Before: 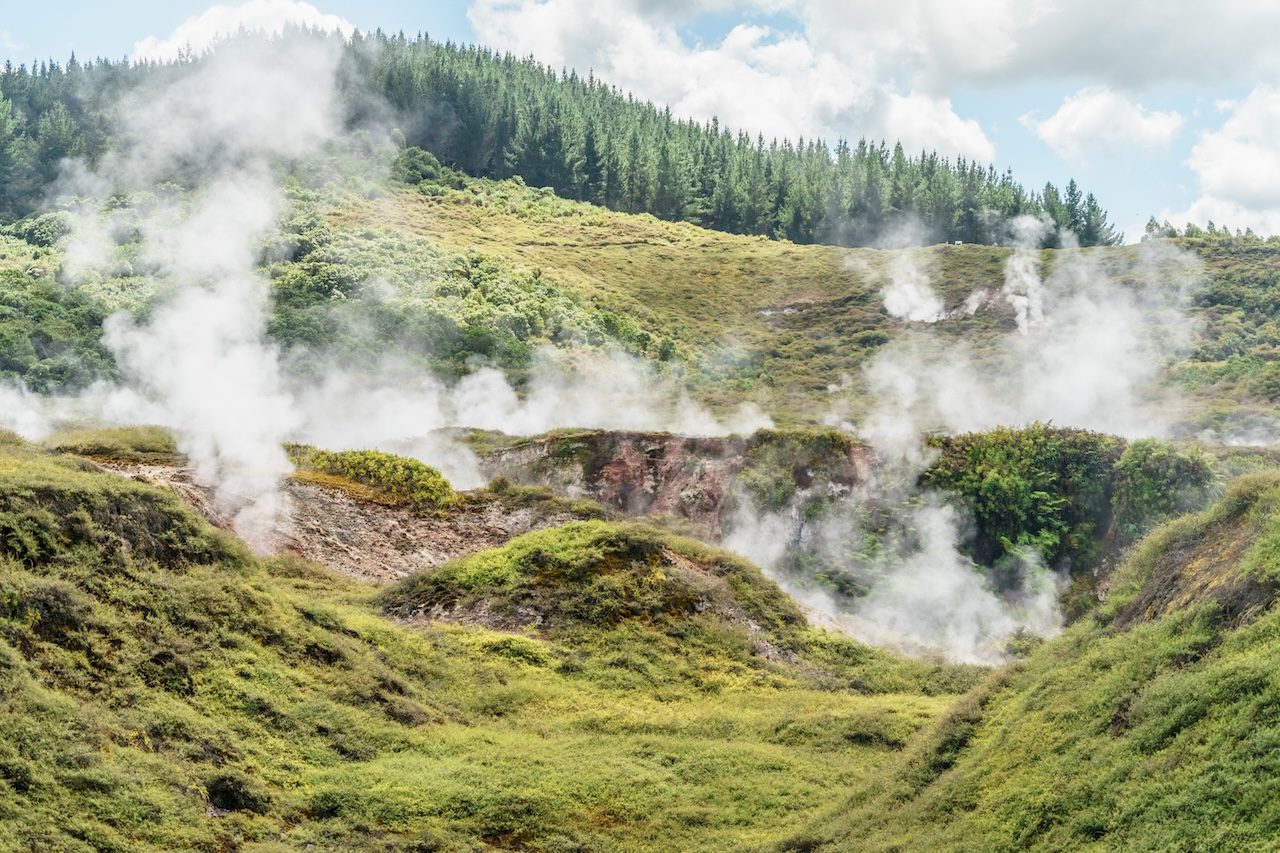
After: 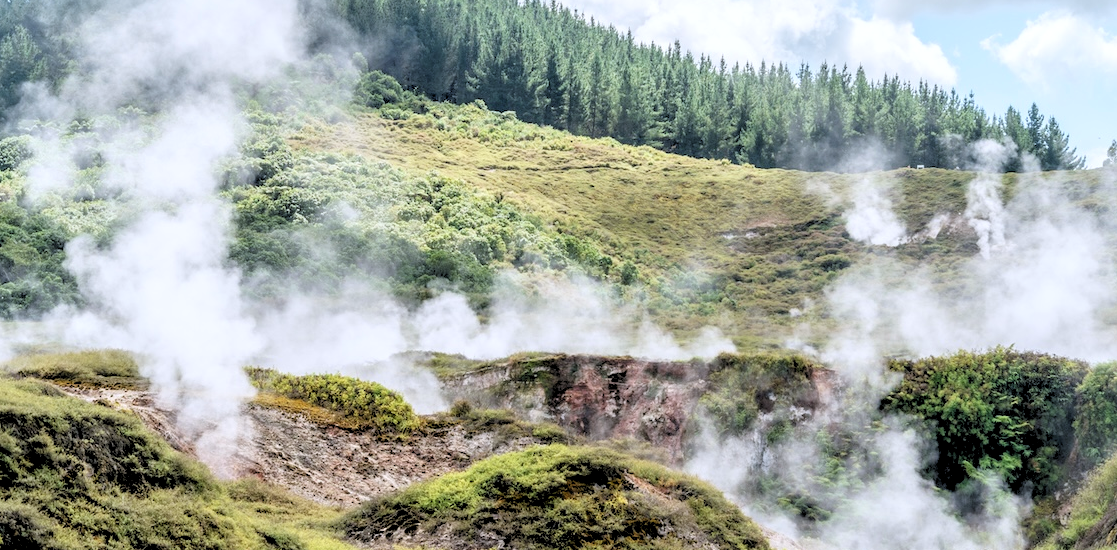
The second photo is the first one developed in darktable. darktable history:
crop: left 3.015%, top 8.969%, right 9.647%, bottom 26.457%
color calibration: illuminant as shot in camera, x 0.358, y 0.373, temperature 4628.91 K
rgb levels: levels [[0.029, 0.461, 0.922], [0, 0.5, 1], [0, 0.5, 1]]
